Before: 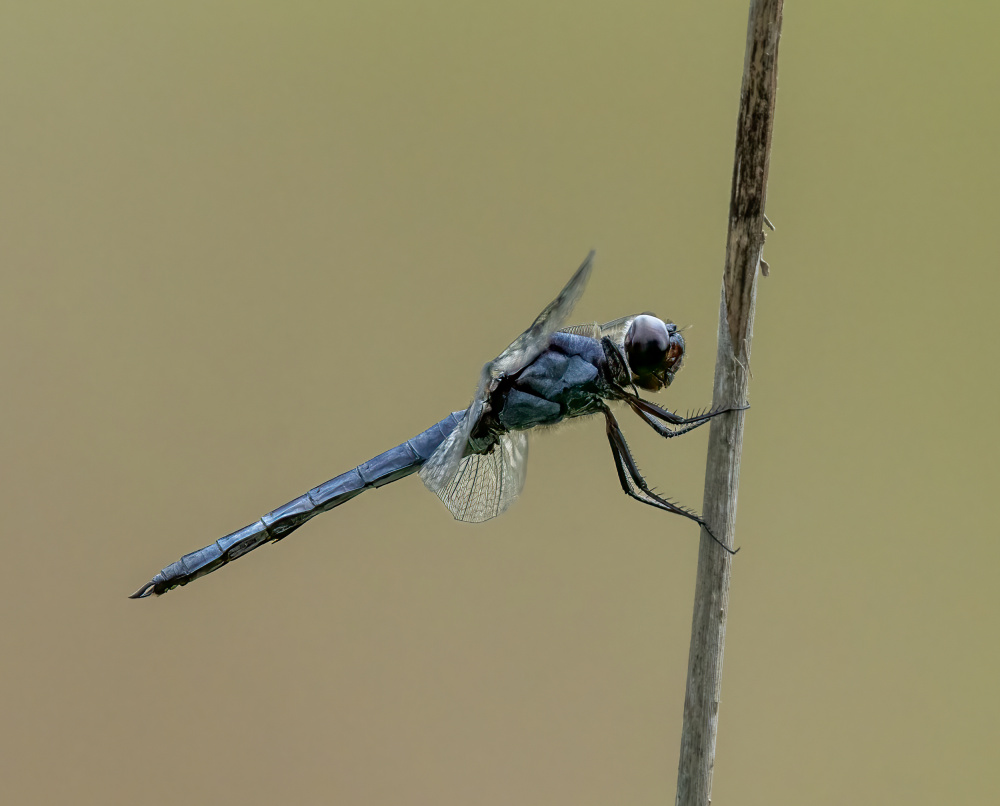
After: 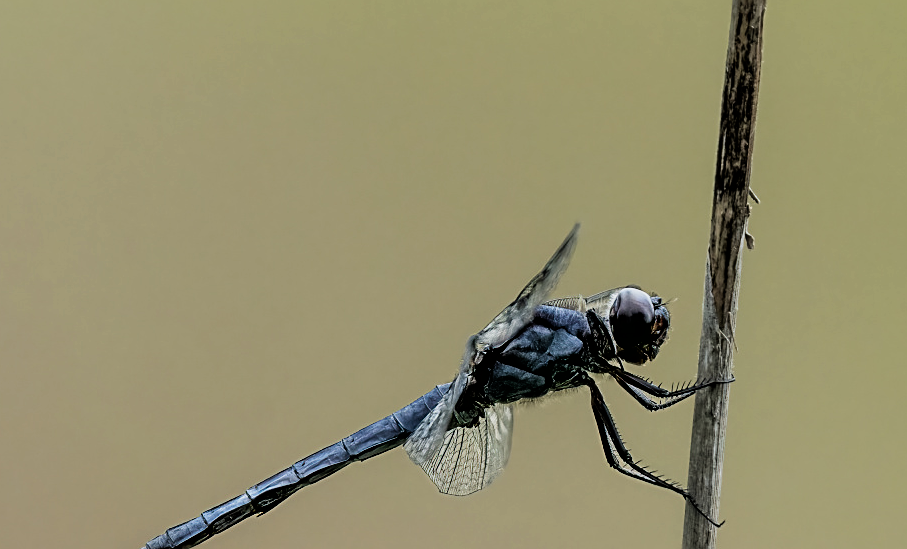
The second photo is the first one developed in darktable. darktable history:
filmic rgb: black relative exposure -5.09 EV, white relative exposure 4 EV, hardness 2.89, contrast 1.386, highlights saturation mix -18.92%
sharpen: on, module defaults
crop: left 1.59%, top 3.462%, right 7.679%, bottom 28.412%
